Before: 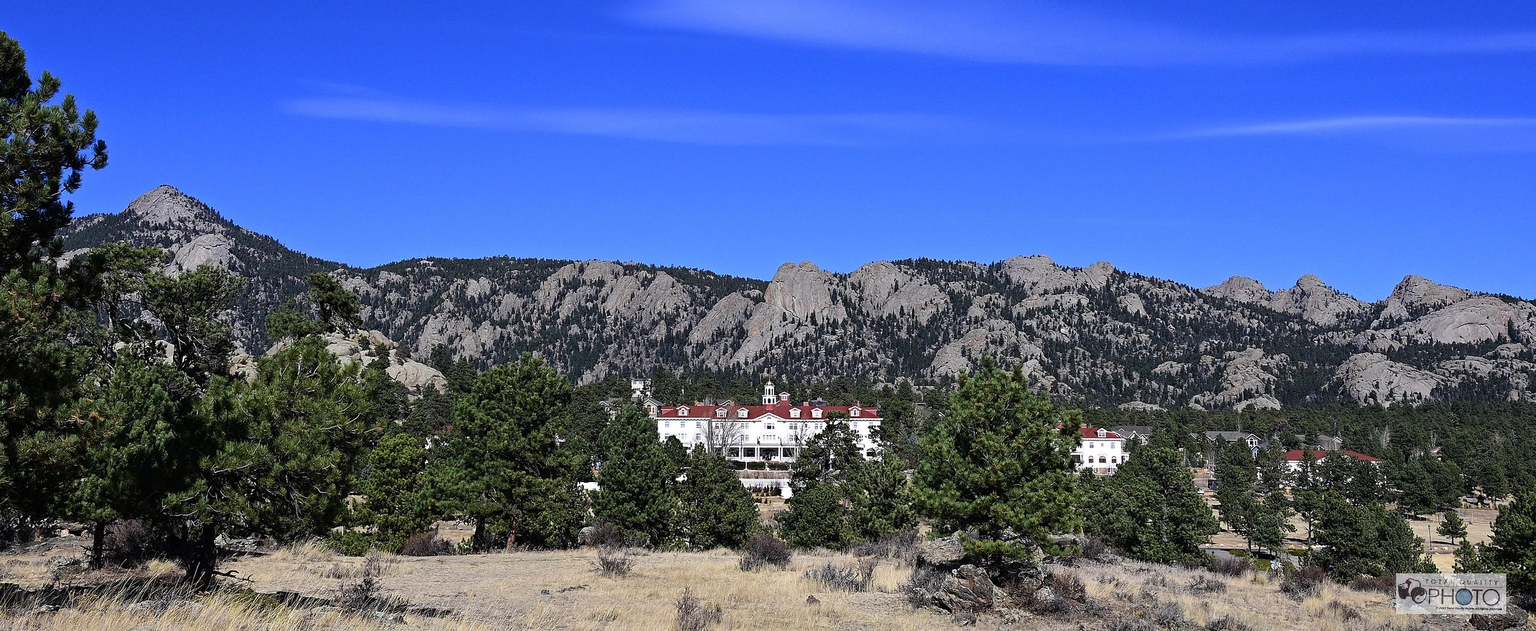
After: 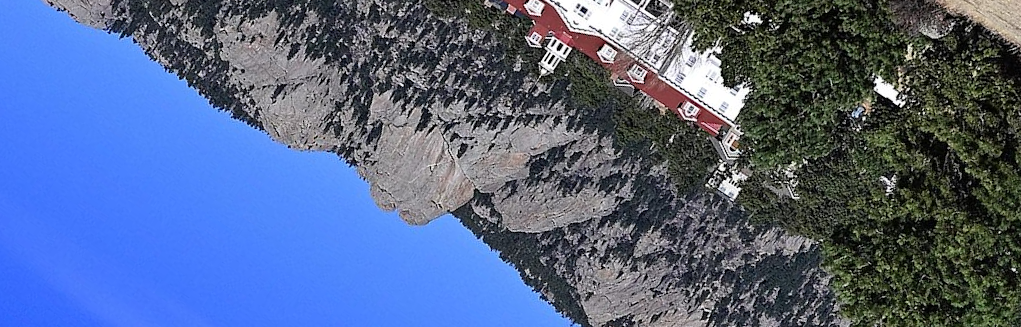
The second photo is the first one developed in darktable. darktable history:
shadows and highlights: radius 266.68, soften with gaussian
crop and rotate: angle 146.97°, left 9.121%, top 15.659%, right 4.418%, bottom 16.903%
